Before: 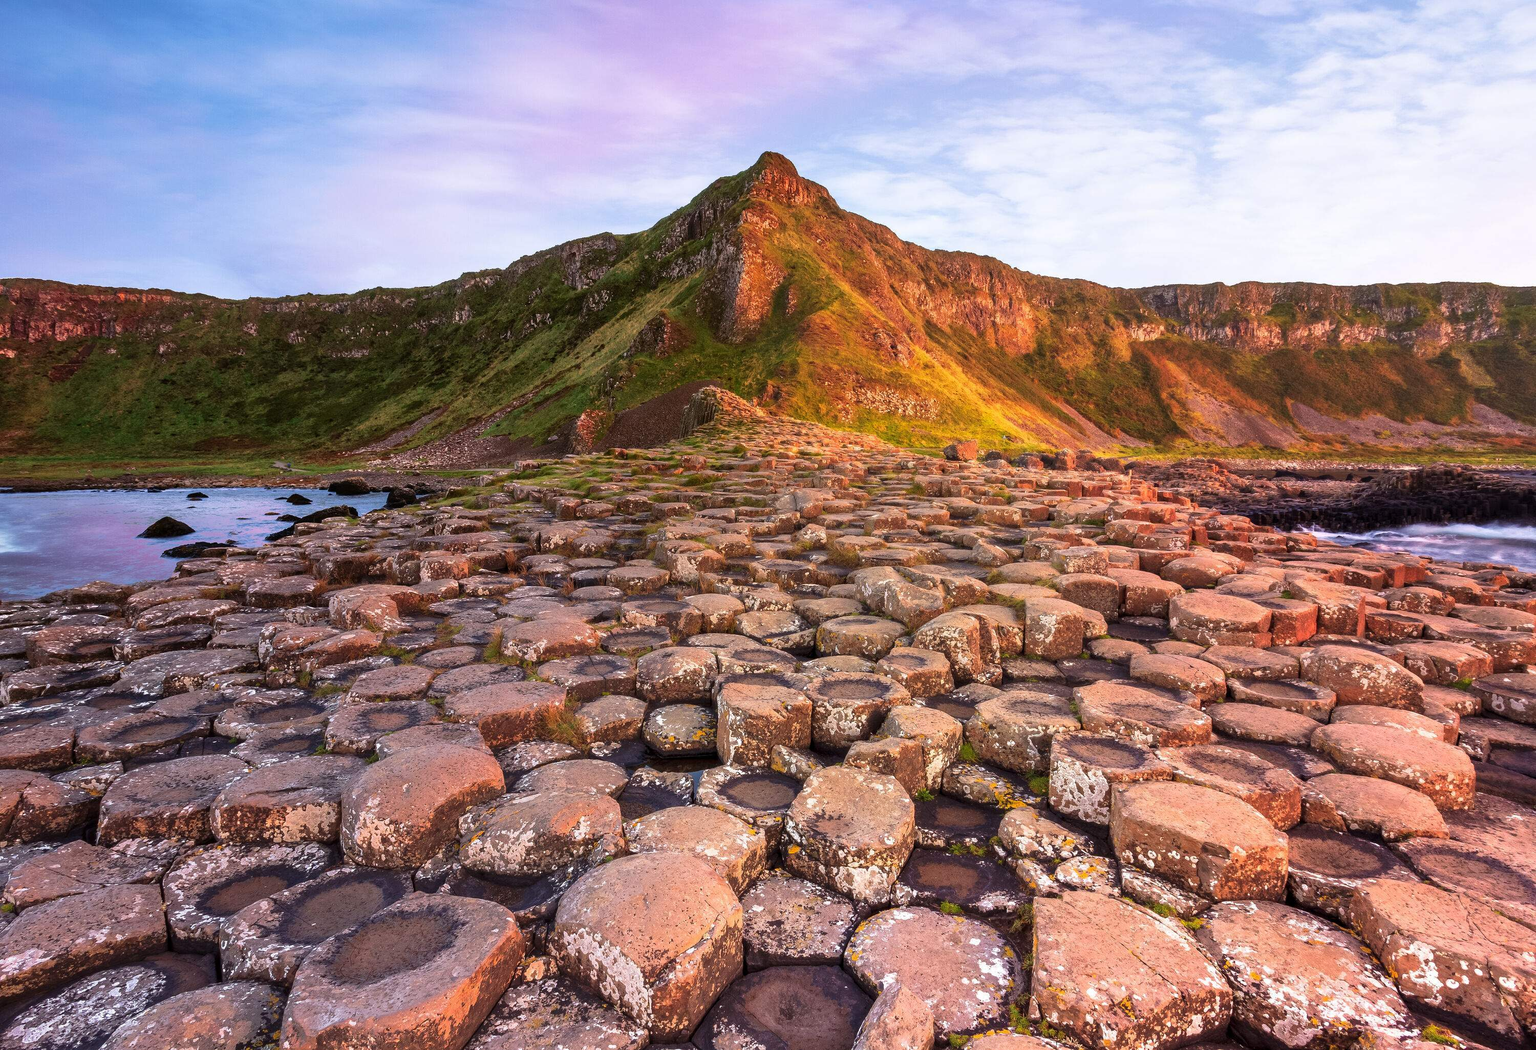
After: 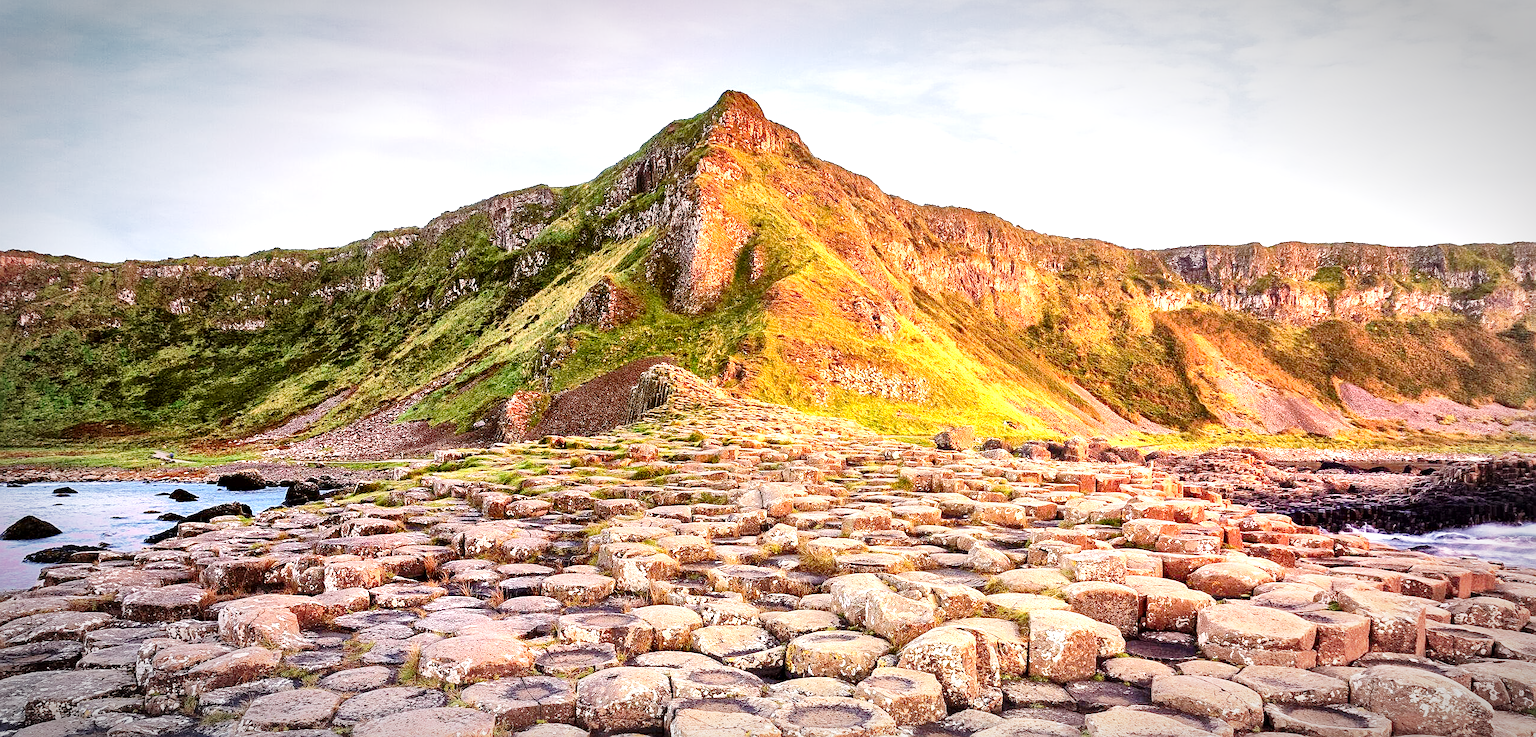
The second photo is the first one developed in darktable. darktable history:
crop and rotate: left 9.238%, top 7.098%, right 4.919%, bottom 32.537%
local contrast: mode bilateral grid, contrast 70, coarseness 74, detail 180%, midtone range 0.2
haze removal: compatibility mode true, adaptive false
tone equalizer: -8 EV 0.994 EV, -7 EV 1.01 EV, -6 EV 1.02 EV, -5 EV 0.967 EV, -4 EV 1.03 EV, -3 EV 0.74 EV, -2 EV 0.486 EV, -1 EV 0.25 EV, edges refinement/feathering 500, mask exposure compensation -1.57 EV, preserve details no
sharpen: on, module defaults
vignetting: automatic ratio true
base curve: curves: ch0 [(0, 0) (0.028, 0.03) (0.121, 0.232) (0.46, 0.748) (0.859, 0.968) (1, 1)], preserve colors none
